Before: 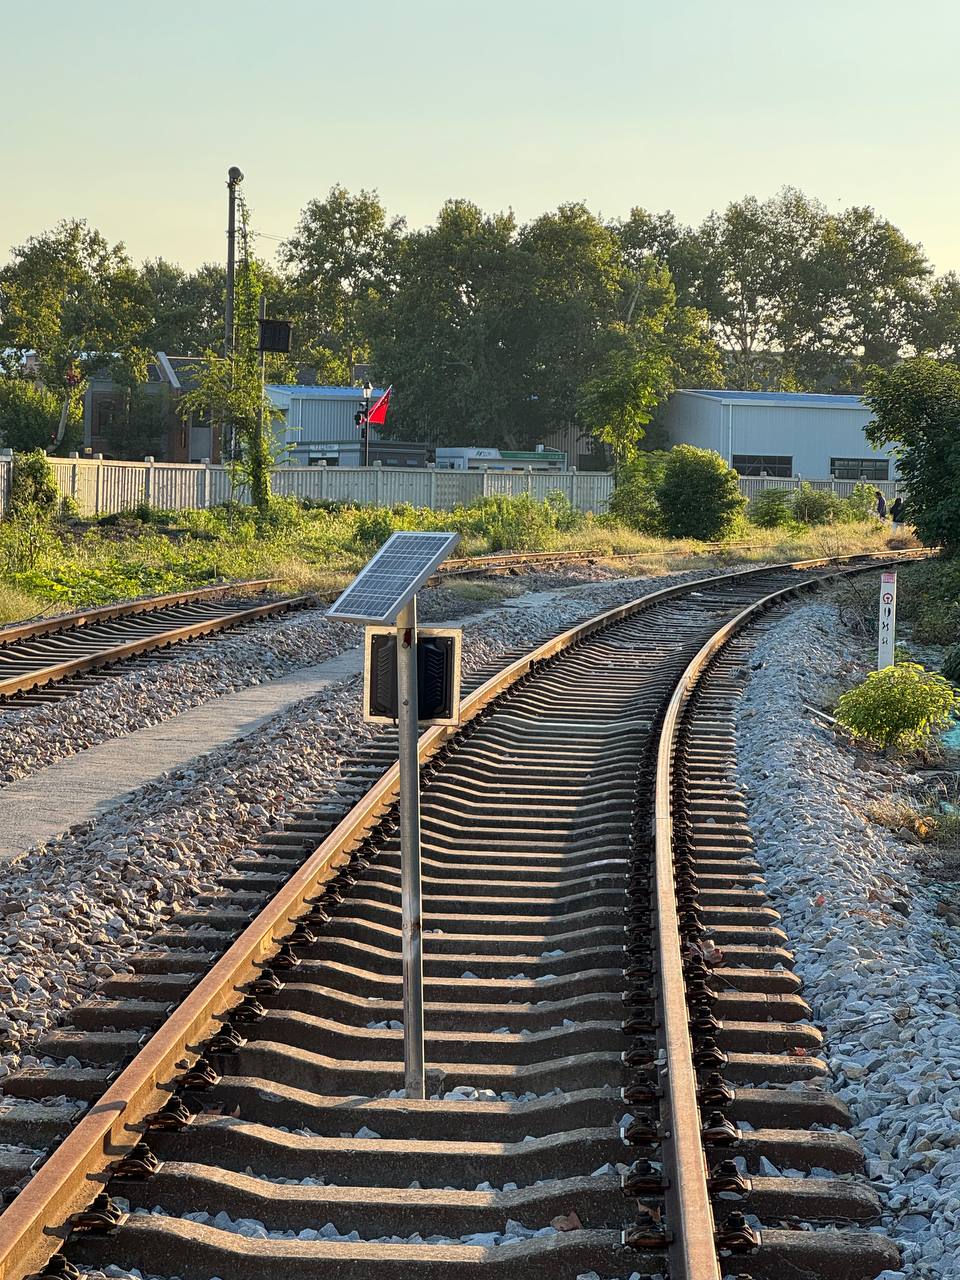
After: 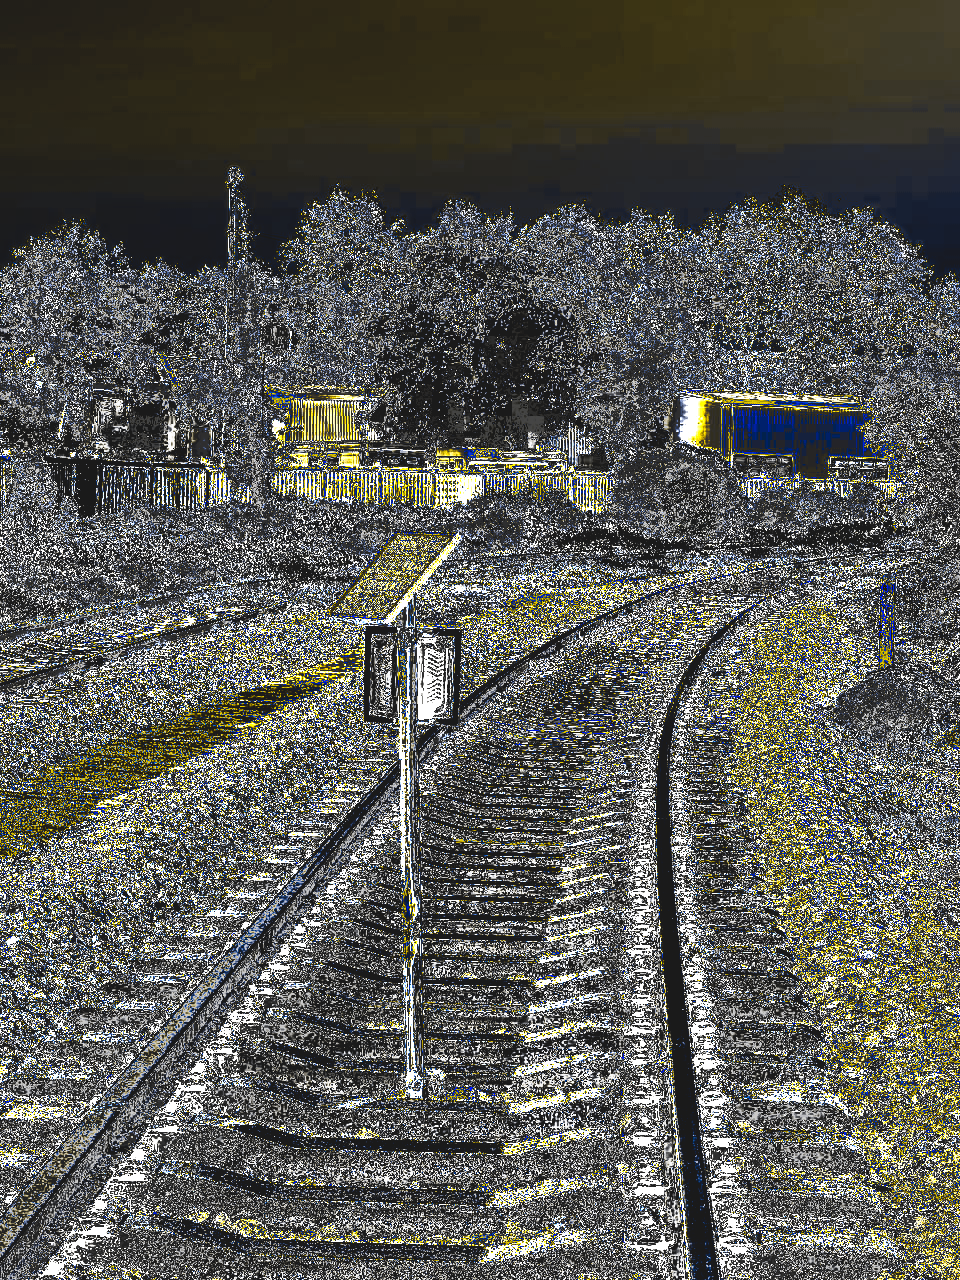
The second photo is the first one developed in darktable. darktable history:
tone curve: curves: ch0 [(0, 0) (0.003, 0.99) (0.011, 0.983) (0.025, 0.934) (0.044, 0.719) (0.069, 0.382) (0.1, 0.204) (0.136, 0.093) (0.177, 0.094) (0.224, 0.093) (0.277, 0.098) (0.335, 0.214) (0.399, 0.616) (0.468, 0.827) (0.543, 0.464) (0.623, 0.145) (0.709, 0.127) (0.801, 0.187) (0.898, 0.203) (1, 1)], preserve colors none
color look up table: target L [0.003, 0.001, 32.84, 34.55, 34.1, 31.73, 34.03, 33.18, 32.76, 107.33, 105.15, 31.1, 33.39, 32.61, 32.39, 32.32, 35.87, 37.9, 34.55, 106.82, 110.56, 33.47, 32.02, 128.73, 33.32, 34.63, 32.84, 31.87, 33.86, 33.54, 107.33, 107.59, 116.9, 32.53, 33.39, 34.32, 34.25, 32.17, 31.1, 0.006, 37.53, 33.32, 32.84, 33.39, 32.84, 30.92, 33.25, 106.44, 31.28], target a [0, 0, 0.001 ×7, 0.003, 0.003, 0.001 ×8, 0.003, 0.003, 0.001, 0.001, 0.002, 0.001 ×6, 0.003, 0.003, 0.003, 0.001 ×6, 0, 0.001 ×5, -2.209, 0.001, 0.003, 0.001], target b [0, 0, -0.009 ×7, -0.022, -0.022, -0.008, -0.009, -0.009, -0.01, -0.008, -0.009, -0.01, -0.009, -0.022, -0.021, -0.009, -0.008, -0.016, -0.009 ×6, -0.022, -0.022, -0.019, -0.009 ×4, -0.008, -0.008, 0, -0.01, -0.009 ×4, 53.31, -0.009, -0.022, -0.008], num patches 49
